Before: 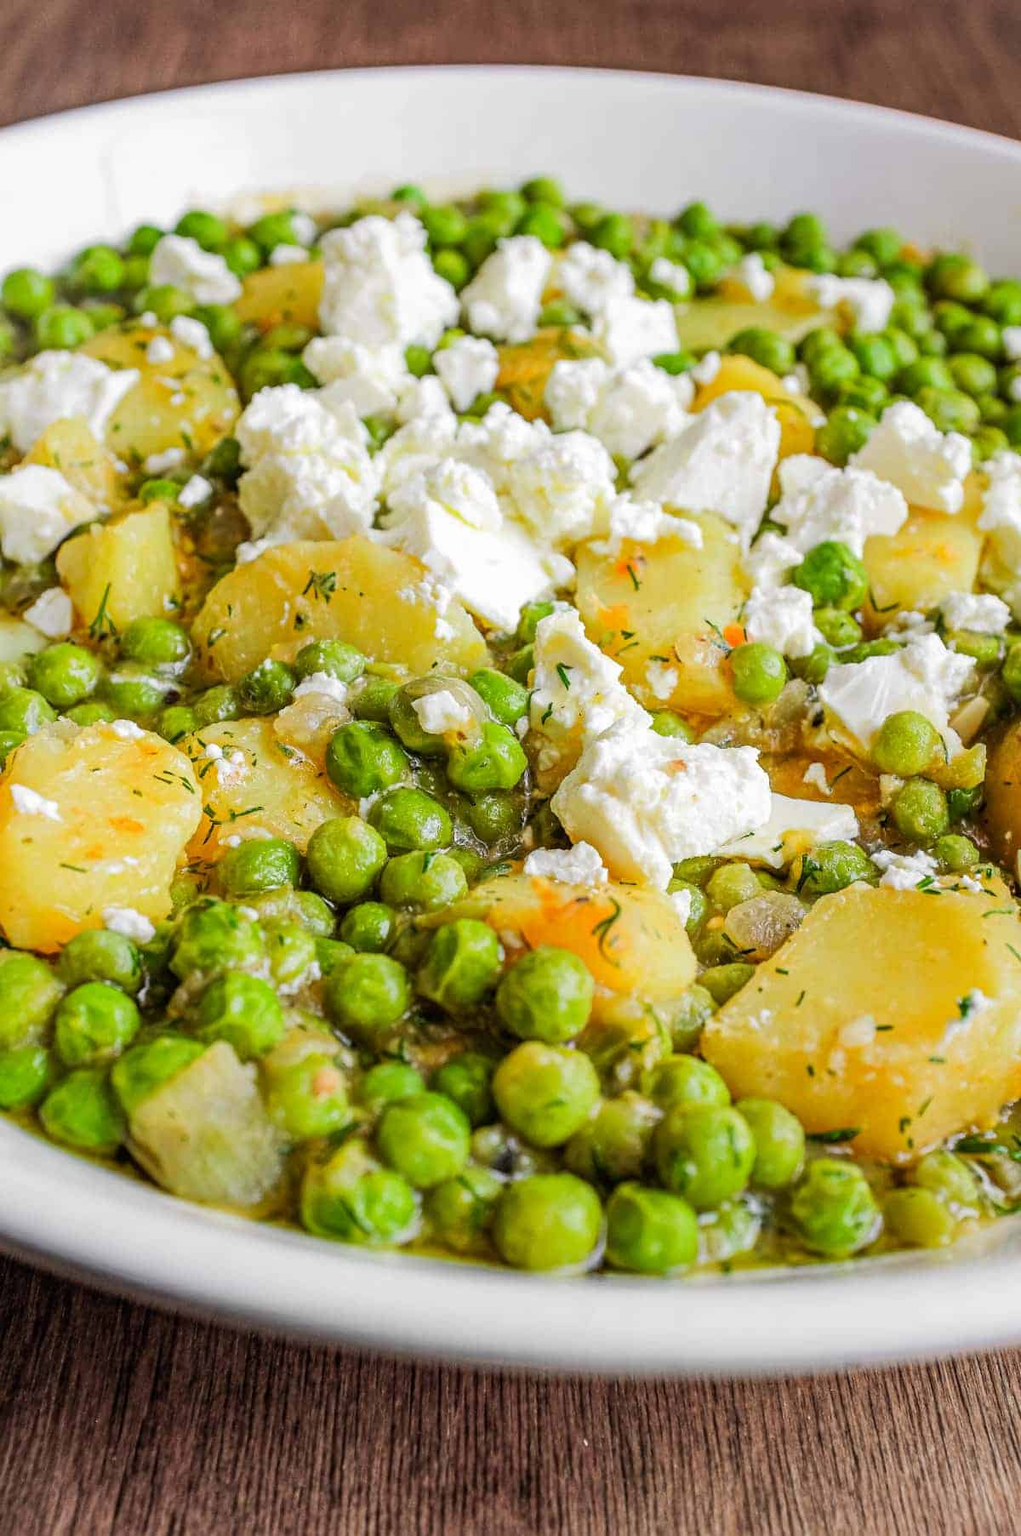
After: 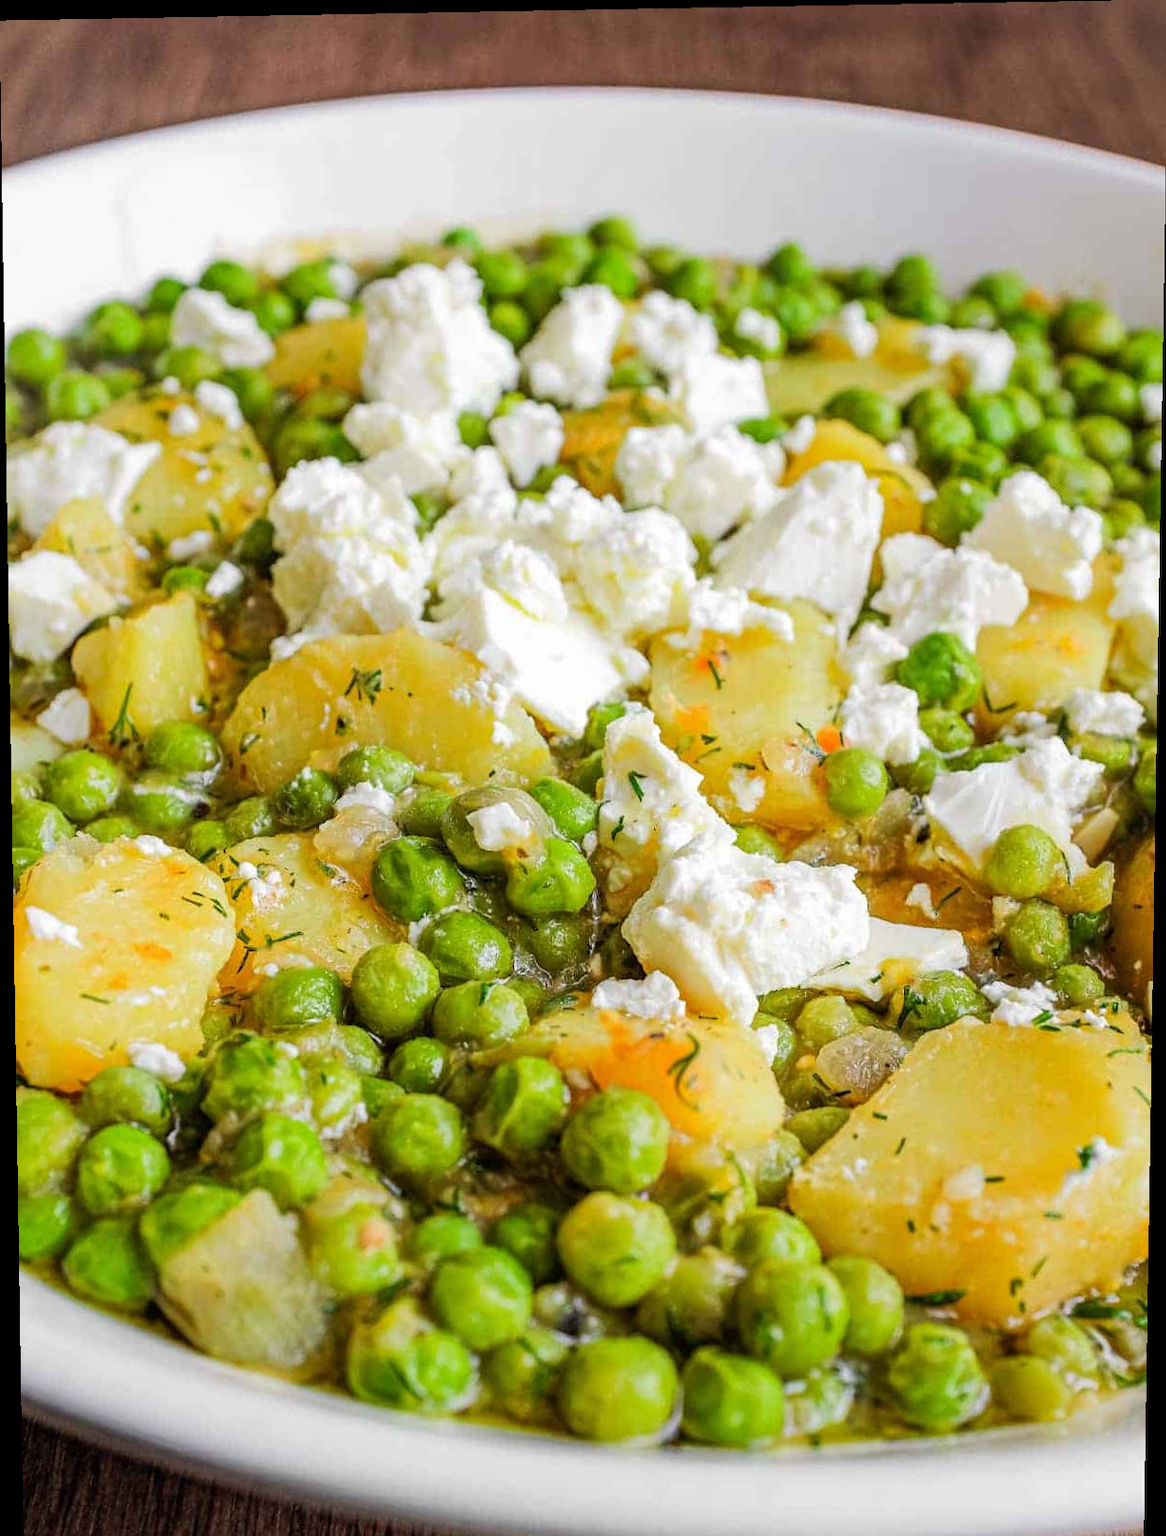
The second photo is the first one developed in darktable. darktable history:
crop and rotate: top 0%, bottom 11.49%
rotate and perspective: lens shift (vertical) 0.048, lens shift (horizontal) -0.024, automatic cropping off
